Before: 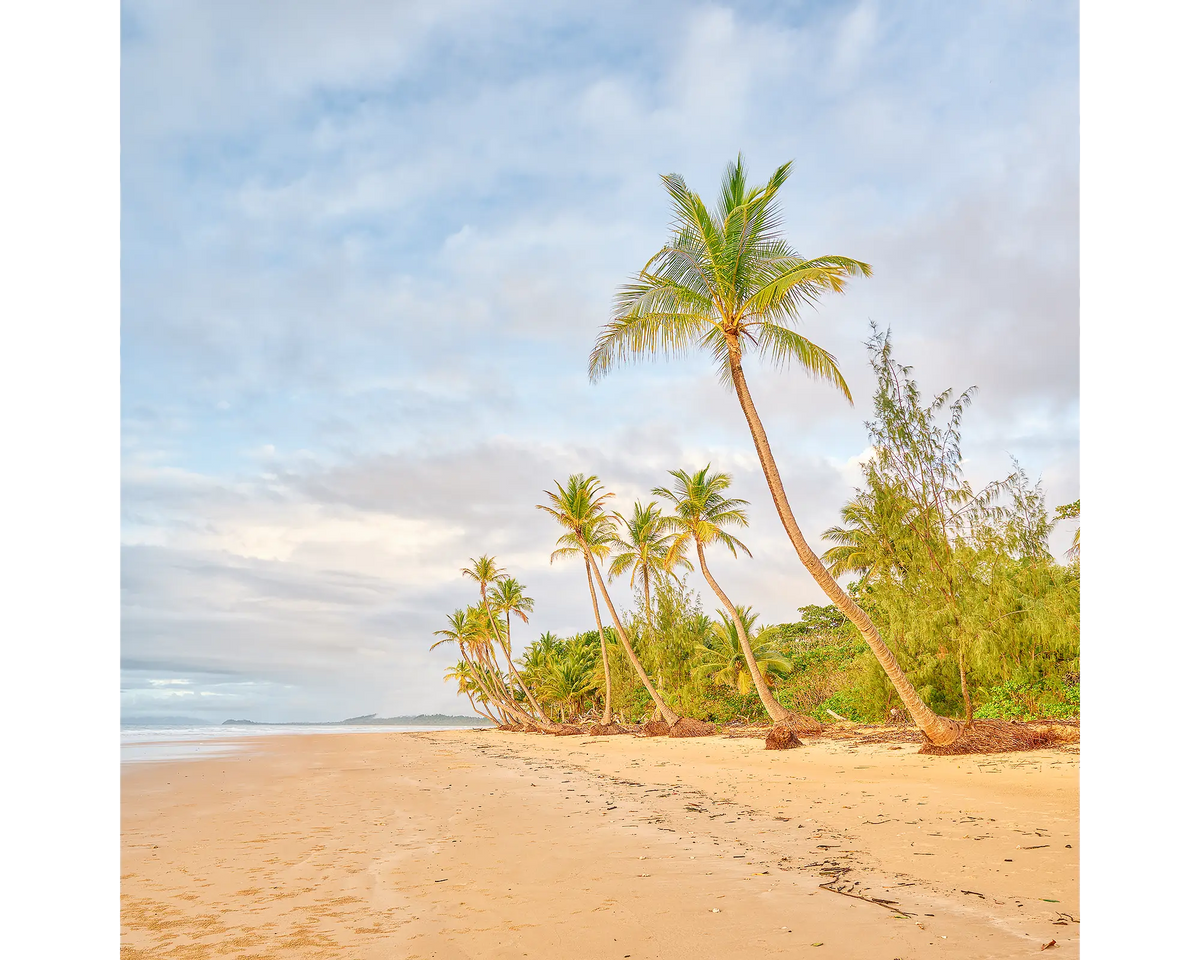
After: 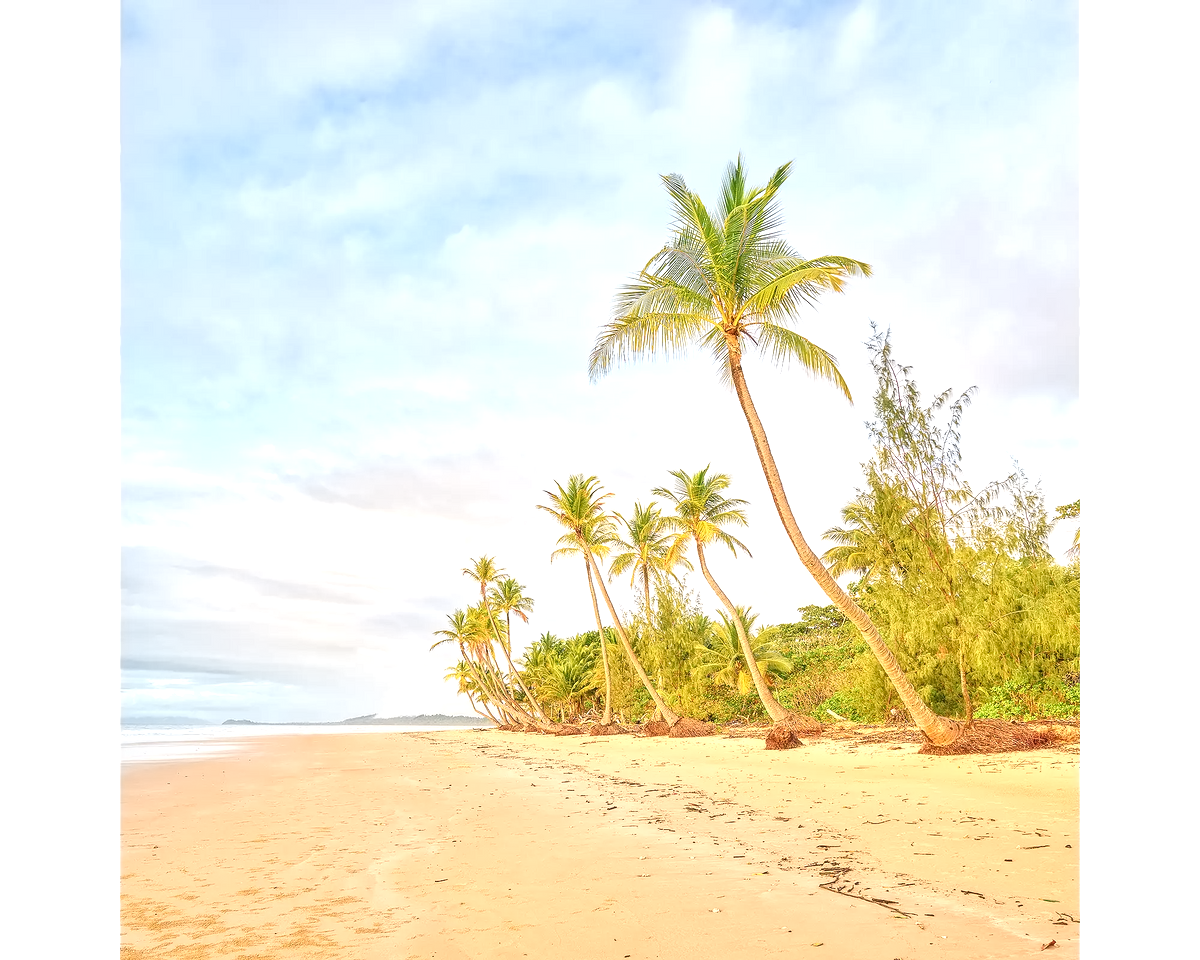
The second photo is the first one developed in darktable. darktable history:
exposure: black level correction -0.002, exposure 0.54 EV, compensate highlight preservation false
contrast equalizer: y [[0.5 ×6], [0.5 ×6], [0.5 ×6], [0 ×6], [0, 0.039, 0.251, 0.29, 0.293, 0.292]]
